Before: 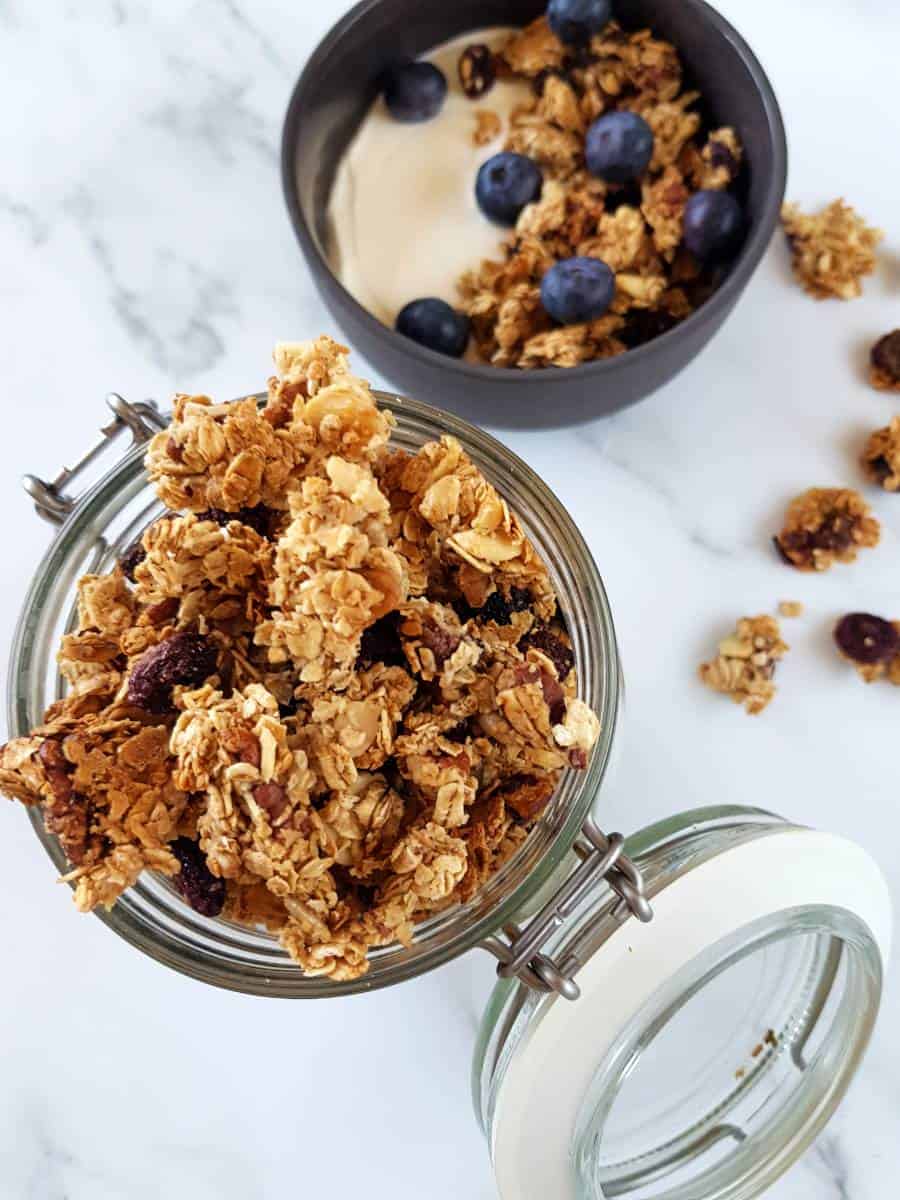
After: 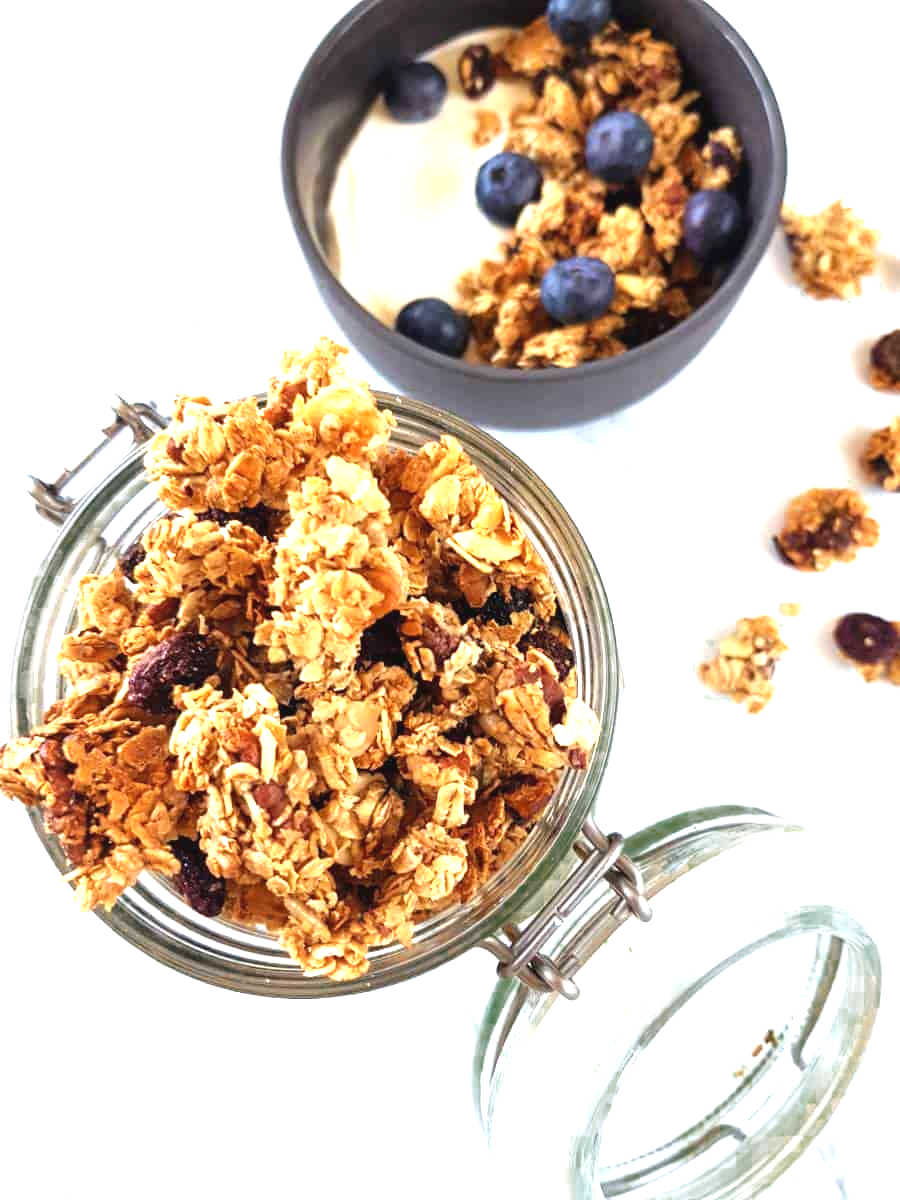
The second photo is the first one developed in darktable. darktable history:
exposure: black level correction -0.002, exposure 1.108 EV, compensate highlight preservation false
color zones: curves: ch0 [(0.25, 0.5) (0.347, 0.092) (0.75, 0.5)]; ch1 [(0.25, 0.5) (0.33, 0.51) (0.75, 0.5)]
